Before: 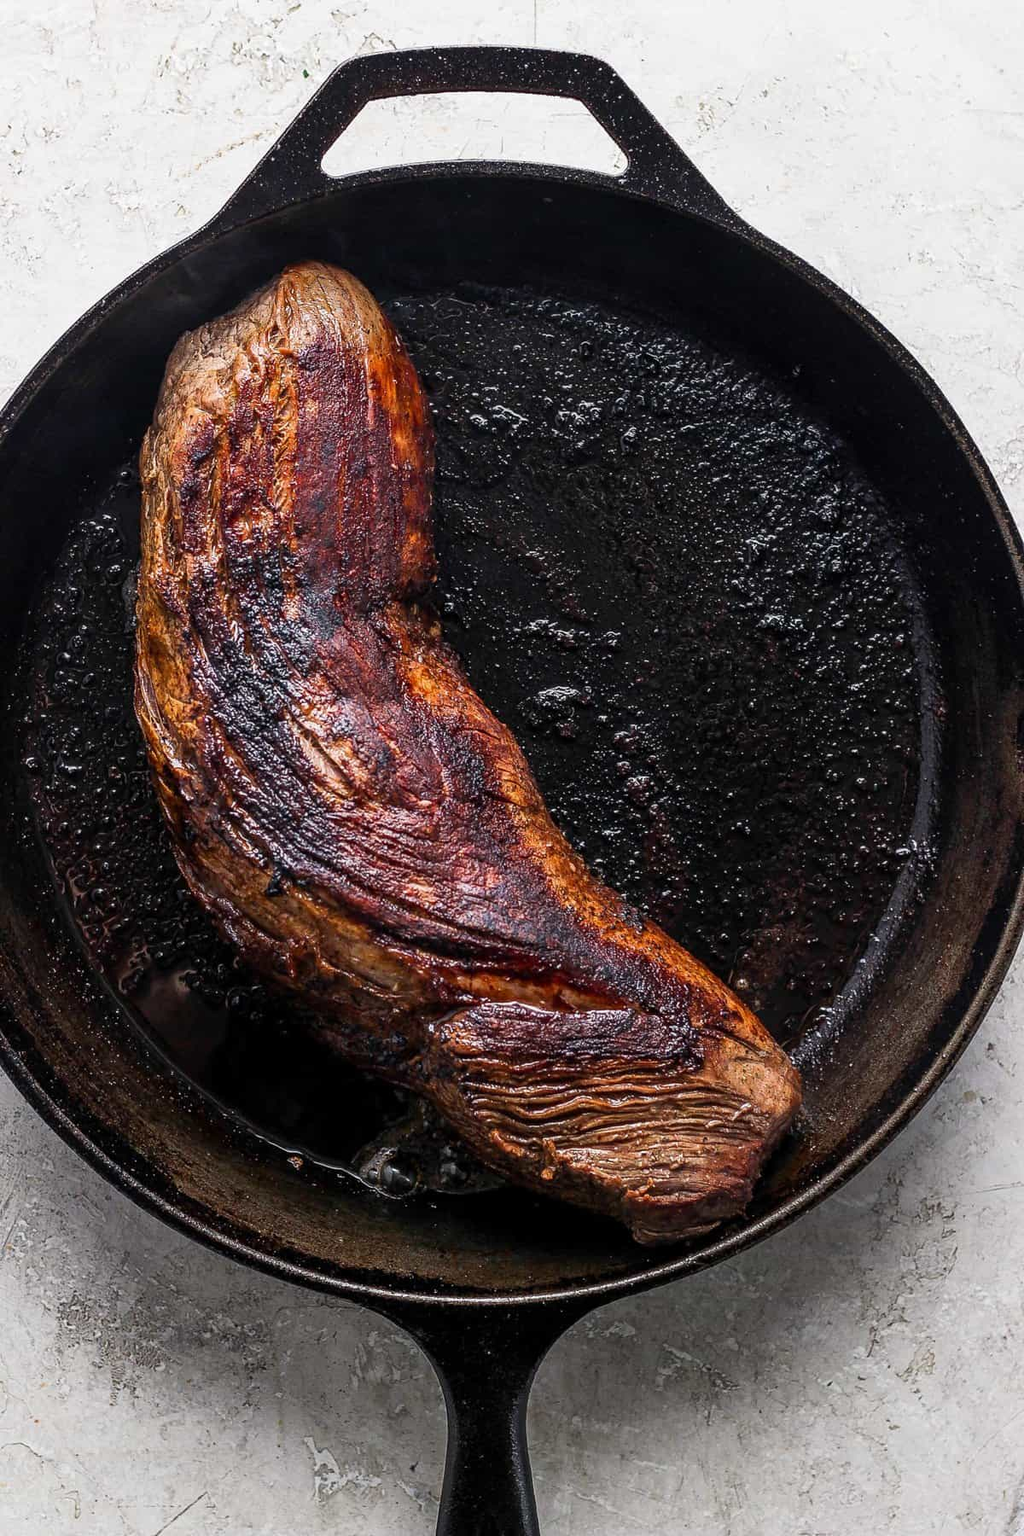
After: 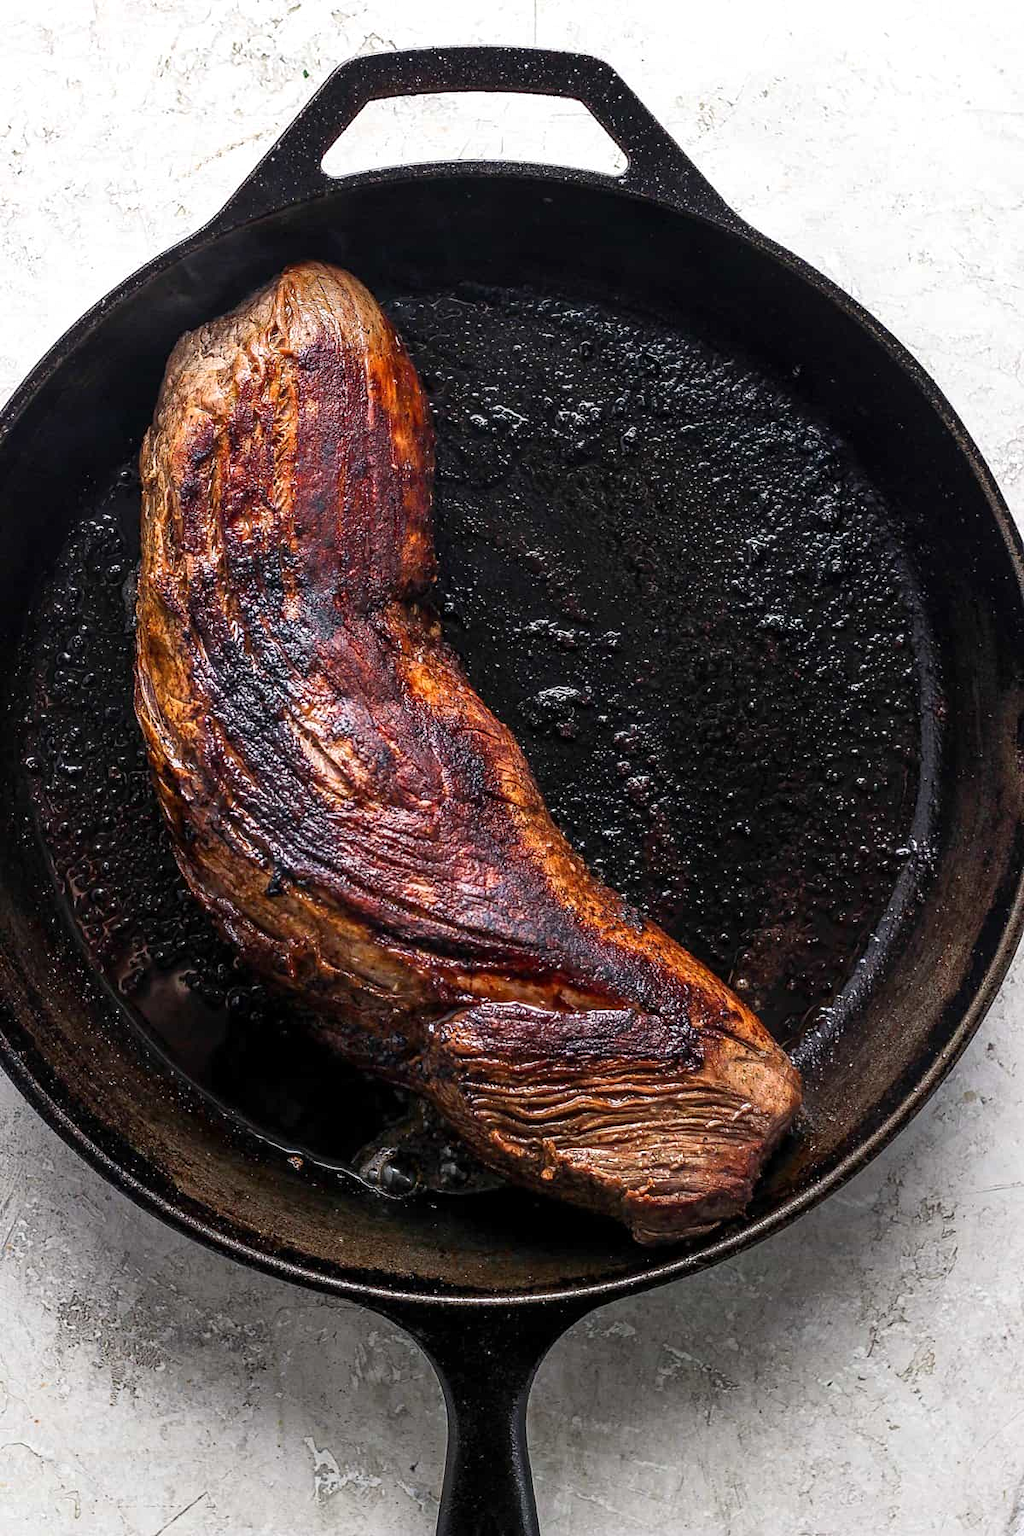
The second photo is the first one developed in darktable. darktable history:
exposure: exposure 0.209 EV, compensate highlight preservation false
